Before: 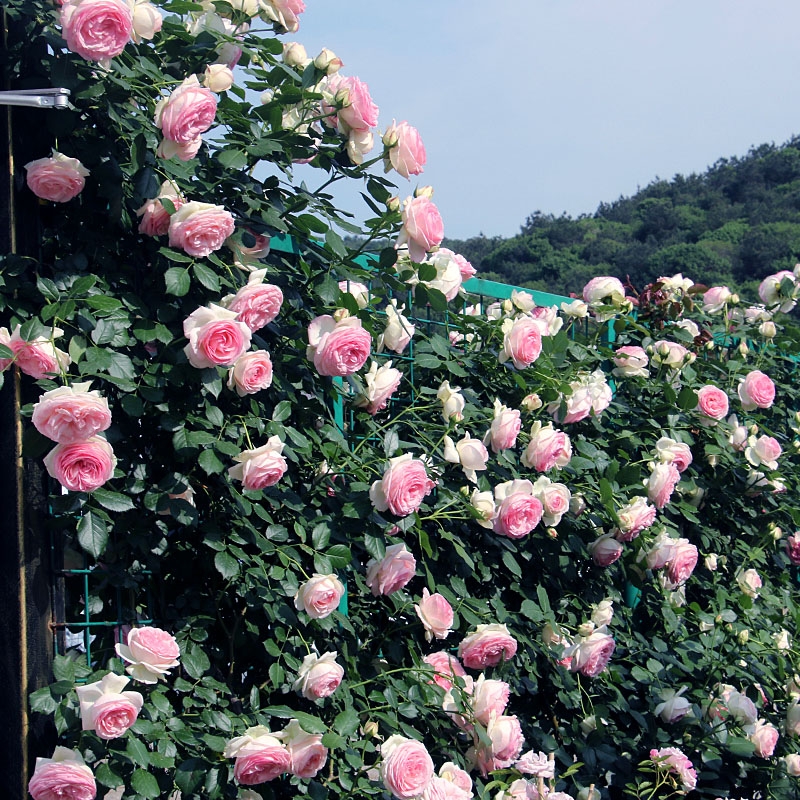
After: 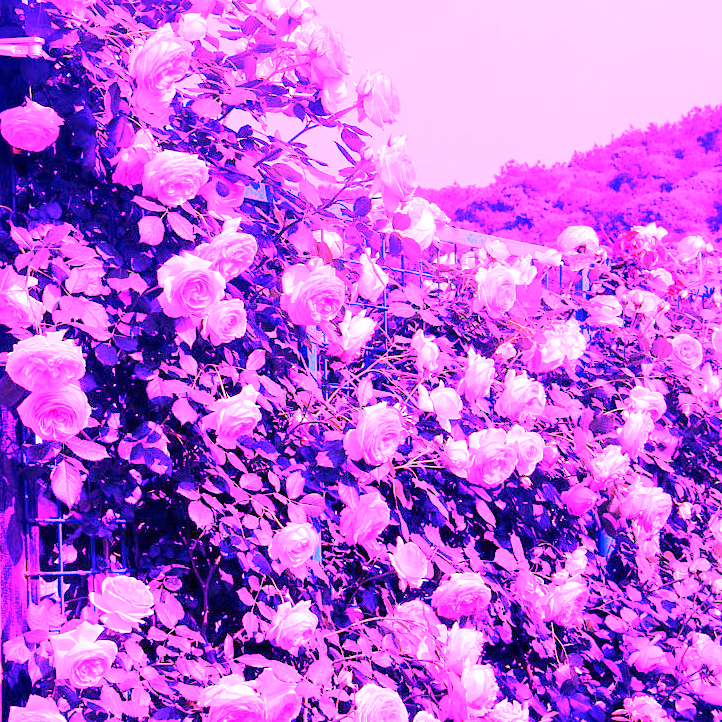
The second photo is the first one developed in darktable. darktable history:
crop: left 3.305%, top 6.436%, right 6.389%, bottom 3.258%
white balance: red 8, blue 8
